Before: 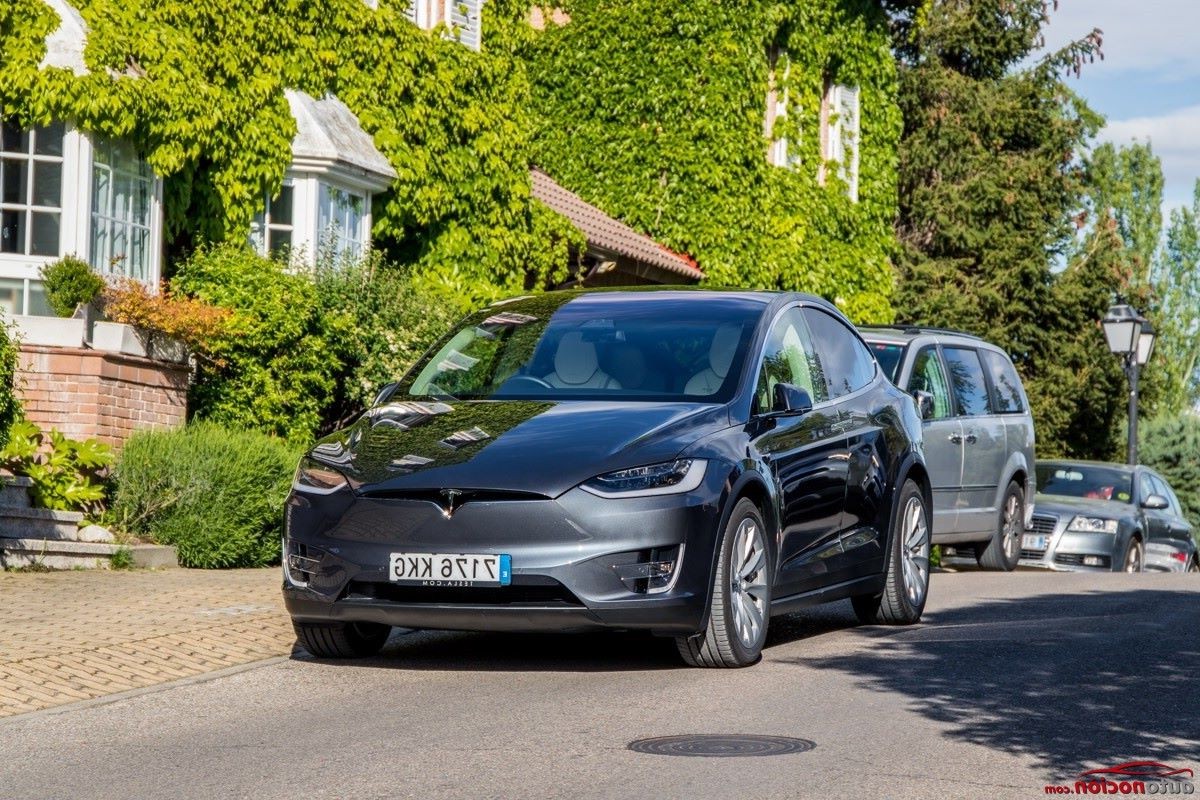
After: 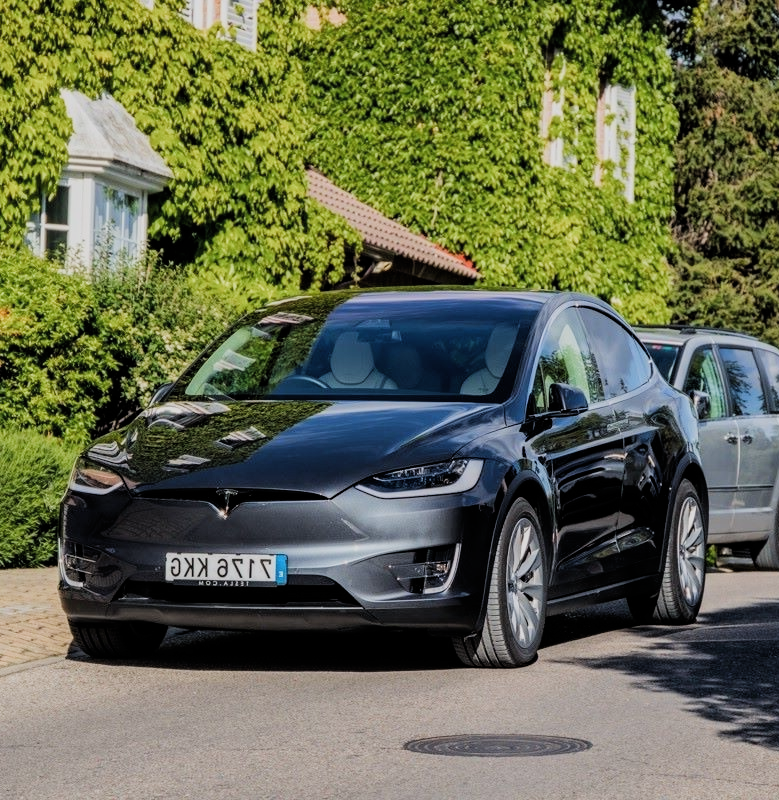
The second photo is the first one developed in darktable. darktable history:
crop and rotate: left 18.707%, right 16.371%
exposure: compensate highlight preservation false
filmic rgb: black relative exposure -7.65 EV, white relative exposure 4.56 EV, threshold 2.99 EV, hardness 3.61, contrast 1.105, add noise in highlights 0.002, preserve chrominance luminance Y, color science v3 (2019), use custom middle-gray values true, contrast in highlights soft, enable highlight reconstruction true
